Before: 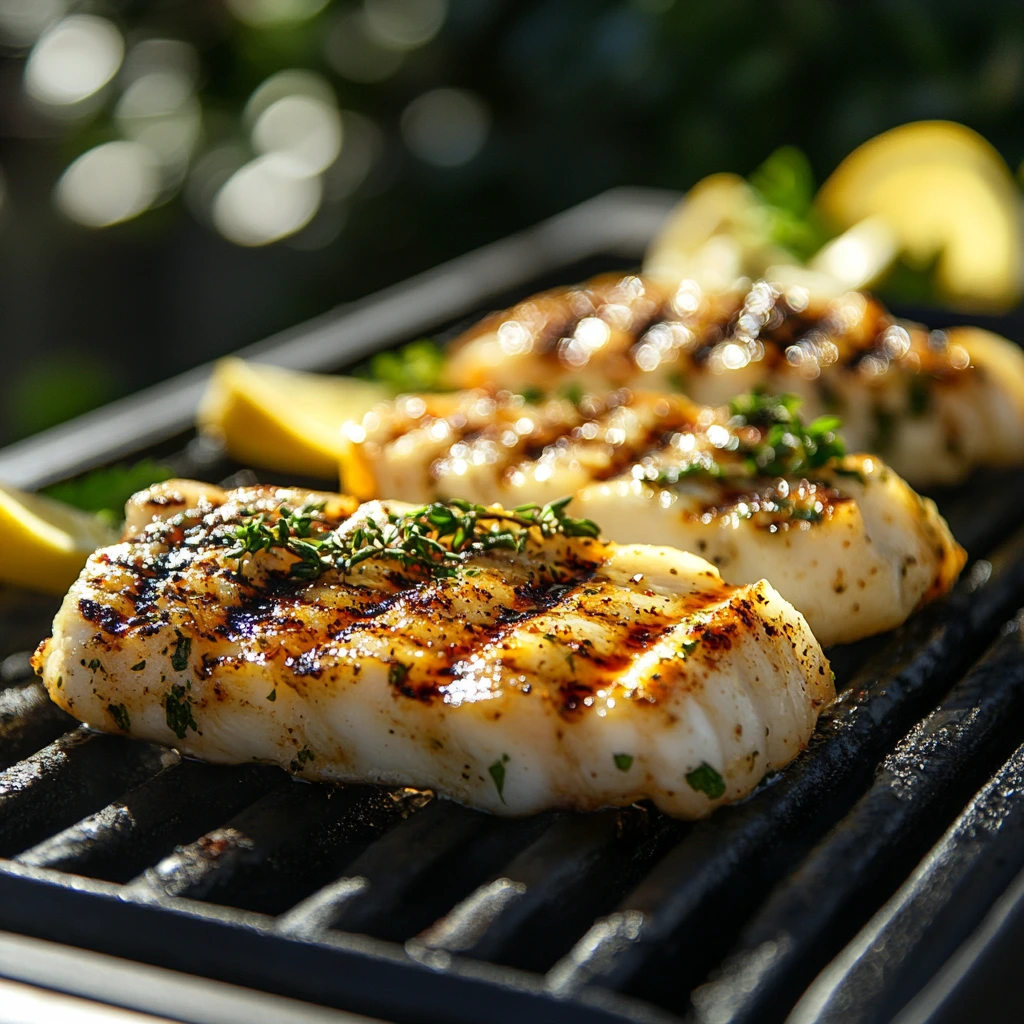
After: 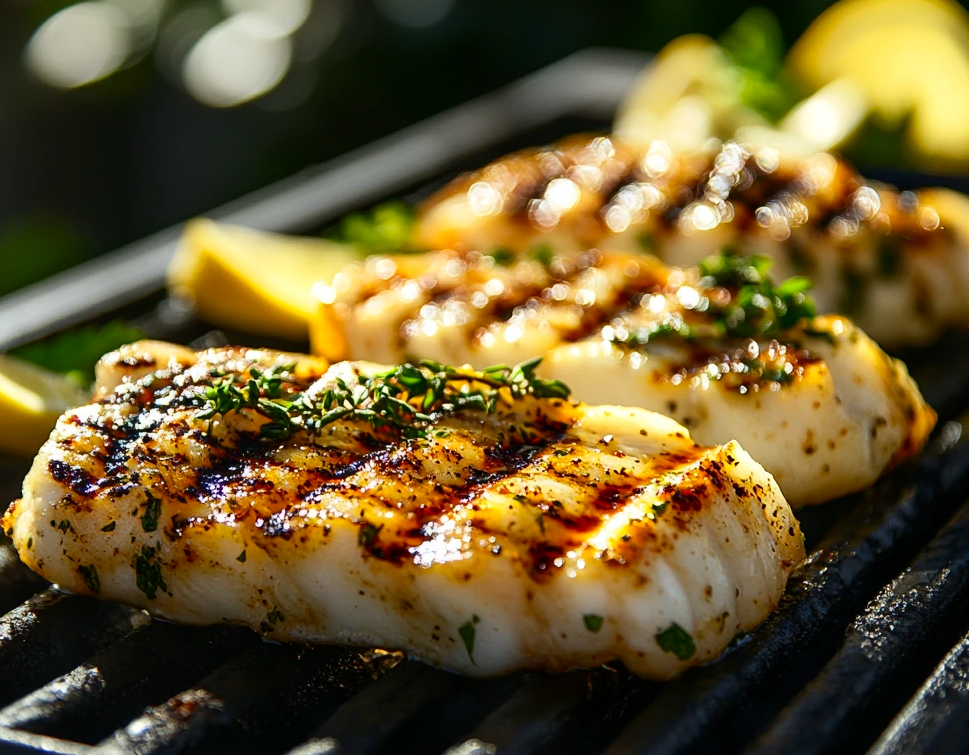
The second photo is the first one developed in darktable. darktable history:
color balance rgb: shadows lift › hue 86.93°, perceptual saturation grading › global saturation 0.188%, global vibrance 14.567%
crop and rotate: left 2.95%, top 13.64%, right 2.384%, bottom 12.577%
contrast brightness saturation: contrast 0.147, brightness -0.006, saturation 0.097
